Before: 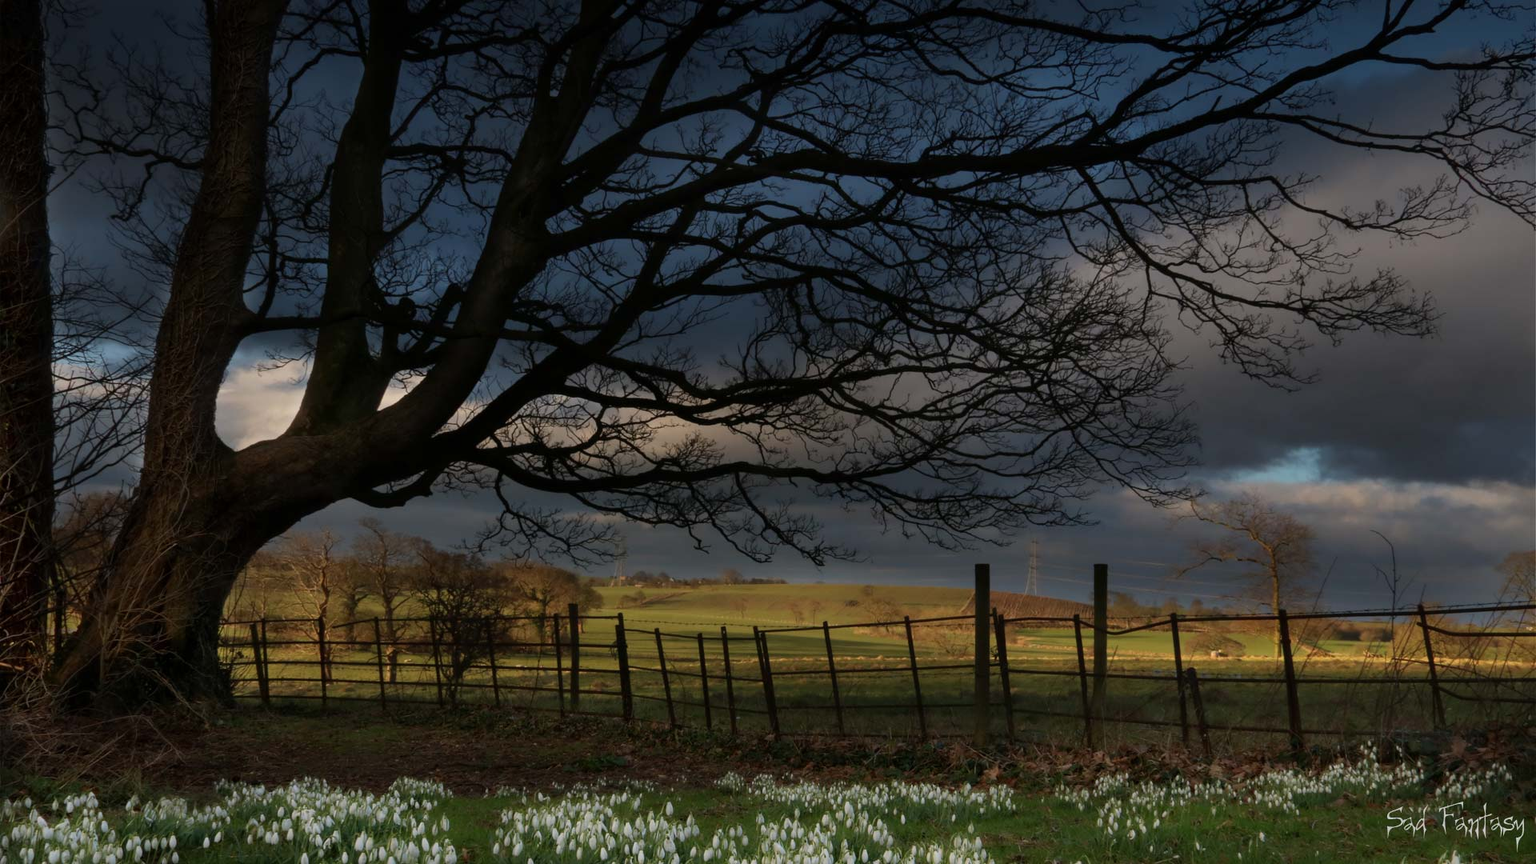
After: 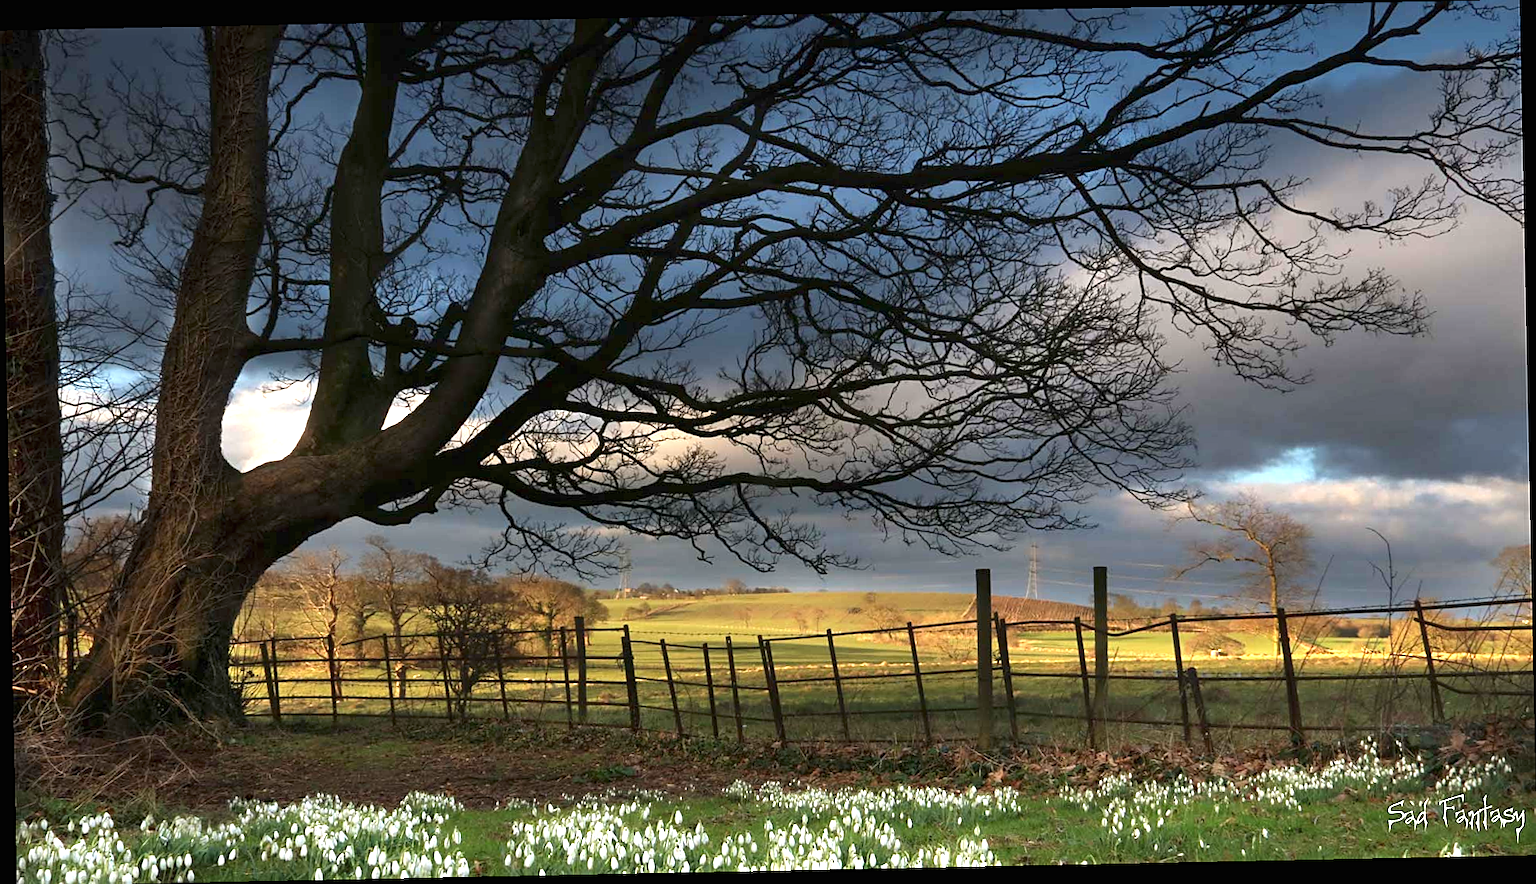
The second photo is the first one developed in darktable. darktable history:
sharpen: on, module defaults
shadows and highlights: shadows 12, white point adjustment 1.2, highlights -0.36, soften with gaussian
exposure: black level correction 0, exposure 1.741 EV, compensate exposure bias true, compensate highlight preservation false
rotate and perspective: rotation -1.17°, automatic cropping off
